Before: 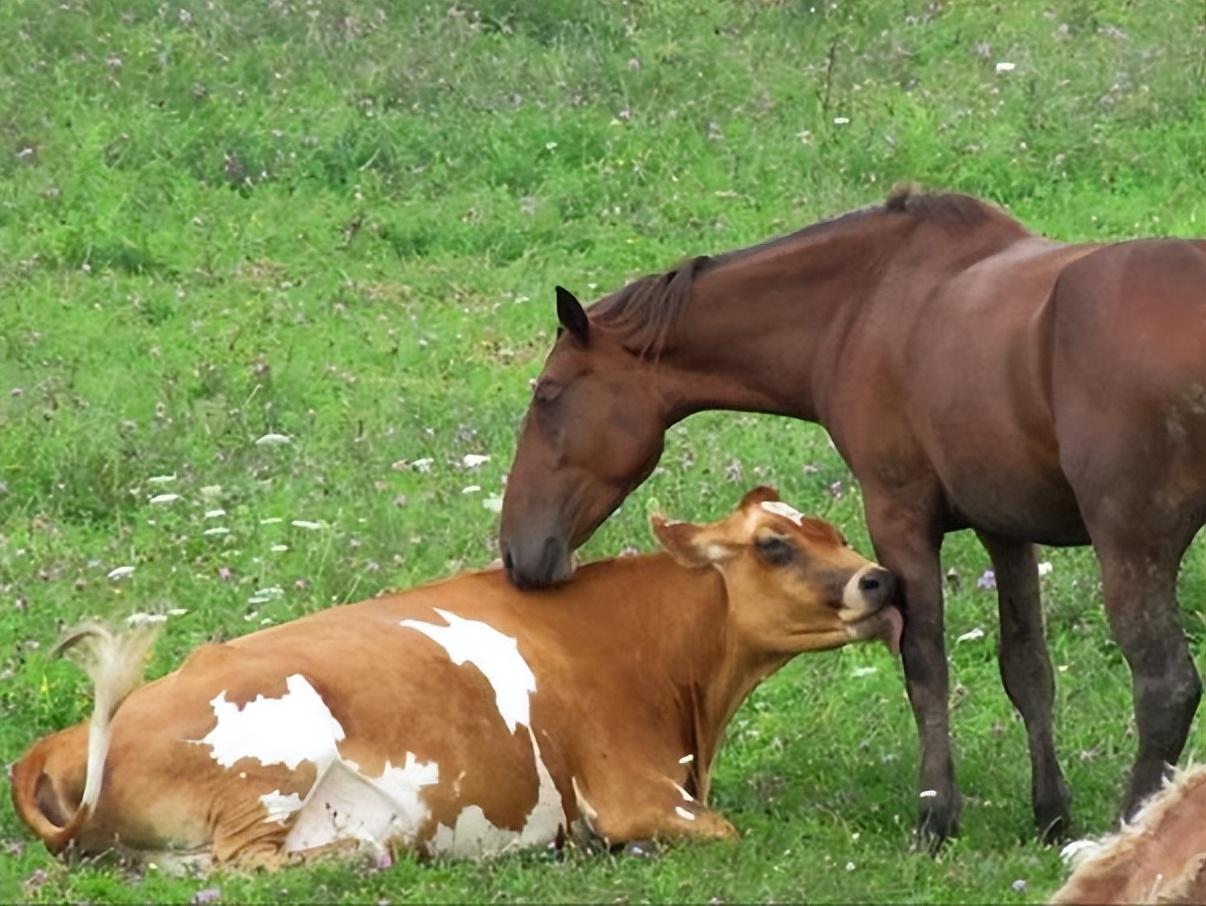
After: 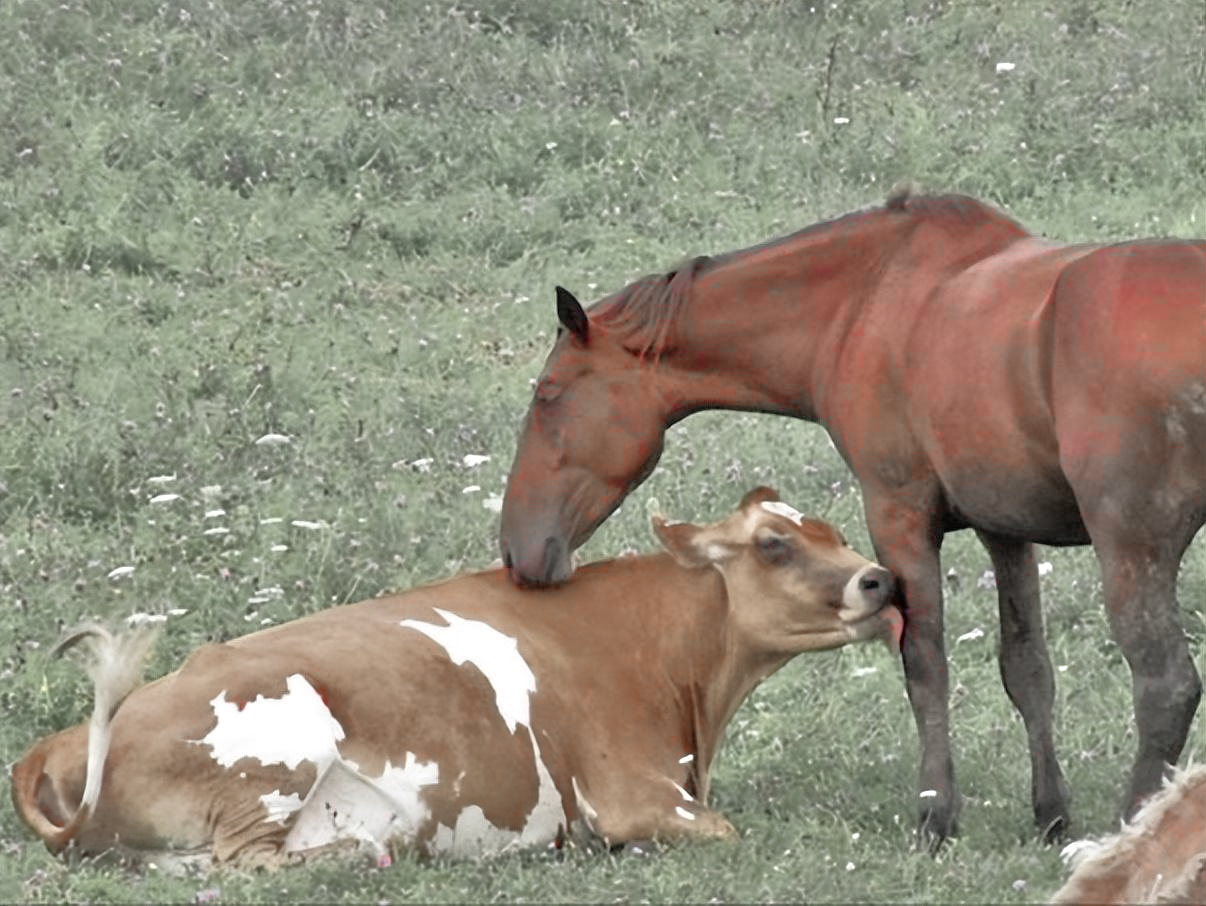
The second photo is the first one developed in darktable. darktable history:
shadows and highlights: shadows 59.36, soften with gaussian
tone equalizer: -7 EV 0.164 EV, -6 EV 0.591 EV, -5 EV 1.19 EV, -4 EV 1.32 EV, -3 EV 1.17 EV, -2 EV 0.6 EV, -1 EV 0.157 EV
color zones: curves: ch1 [(0, 0.831) (0.08, 0.771) (0.157, 0.268) (0.241, 0.207) (0.562, -0.005) (0.714, -0.013) (0.876, 0.01) (1, 0.831)]
